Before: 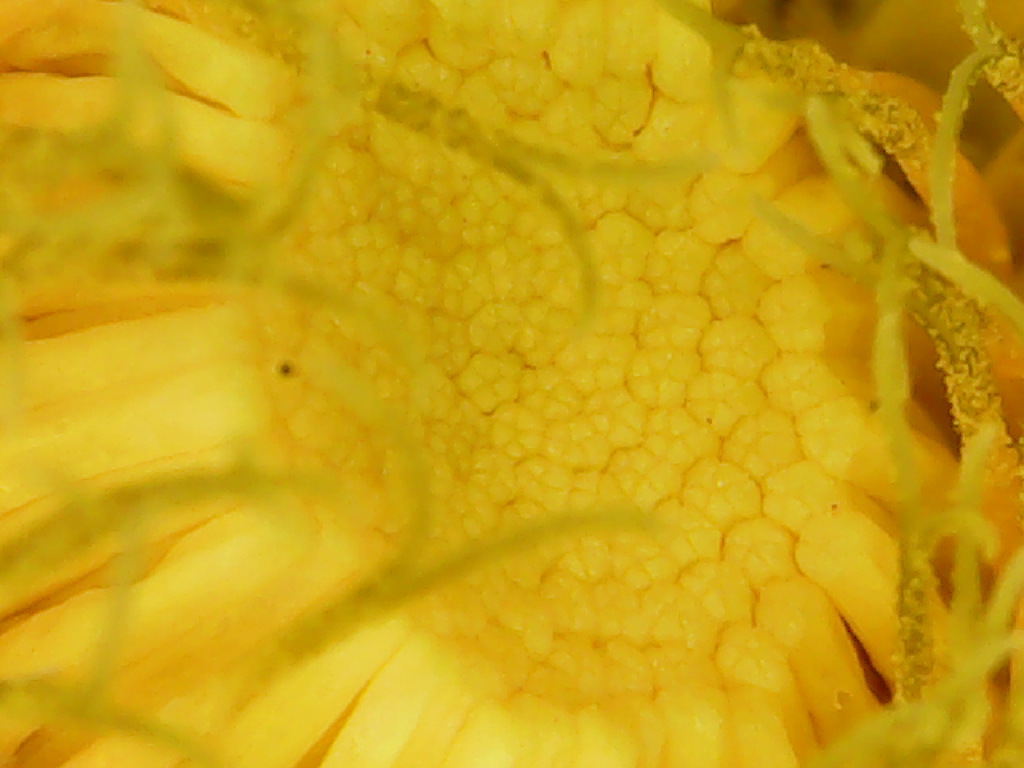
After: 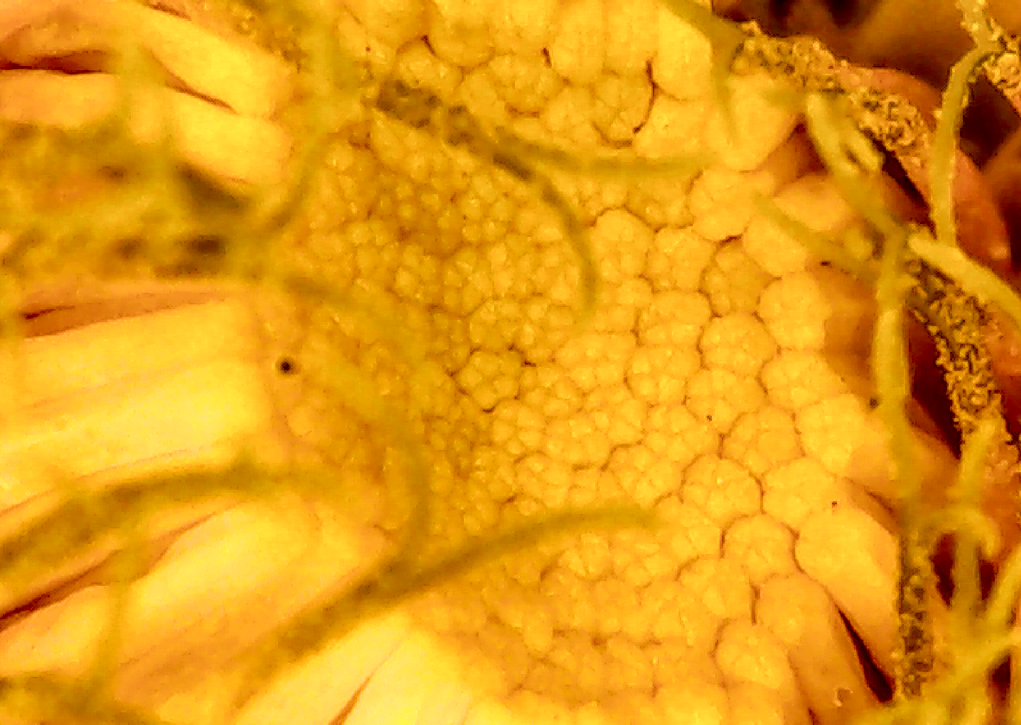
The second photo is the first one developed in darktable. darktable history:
crop: top 0.448%, right 0.264%, bottom 5.045%
white balance: red 1.123, blue 0.83
color balance rgb: perceptual saturation grading › global saturation 10%, global vibrance 10%
local contrast: highlights 0%, shadows 0%, detail 300%, midtone range 0.3
color balance: lift [1.001, 0.997, 0.99, 1.01], gamma [1.007, 1, 0.975, 1.025], gain [1, 1.065, 1.052, 0.935], contrast 13.25%
filmic rgb: black relative exposure -5 EV, hardness 2.88, contrast 1.1, highlights saturation mix -20%
